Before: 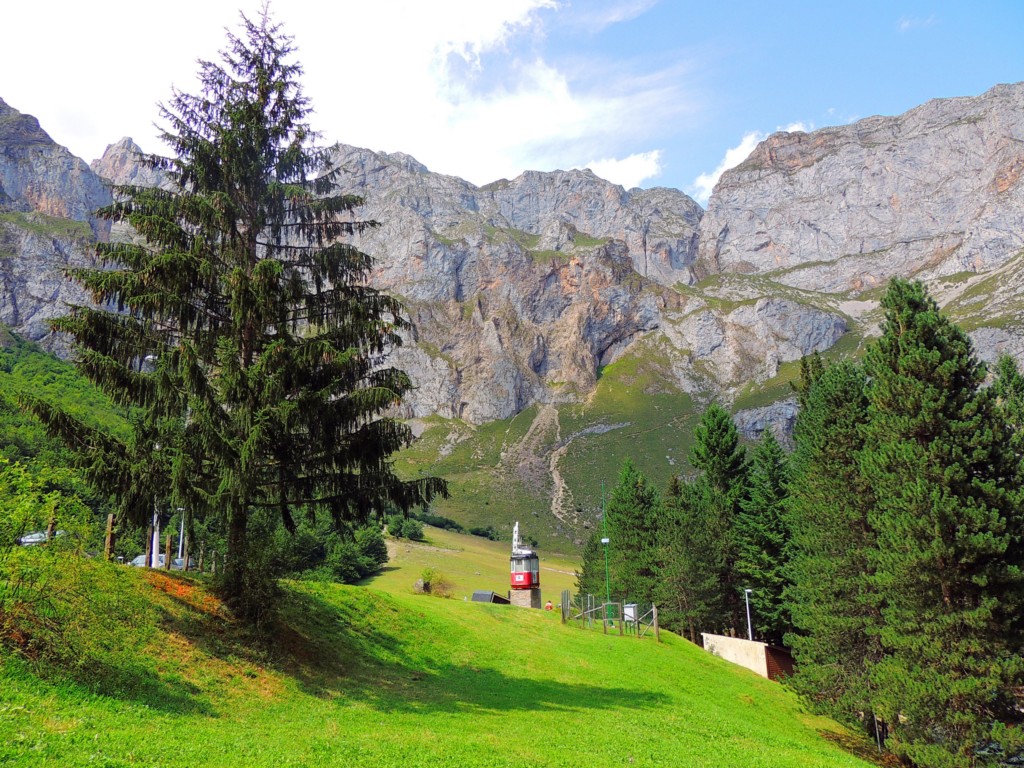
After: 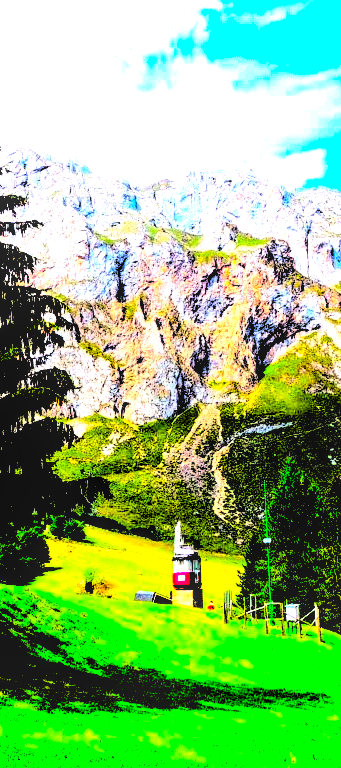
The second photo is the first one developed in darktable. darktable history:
contrast brightness saturation: contrast 0.756, brightness -0.995, saturation 0.996
local contrast: highlights 63%, detail 143%, midtone range 0.426
levels: levels [0.514, 0.759, 1]
color balance rgb: shadows lift › luminance -9.078%, global offset › luminance -0.483%, linear chroma grading › shadows 10.319%, linear chroma grading › highlights 9.496%, linear chroma grading › global chroma 14.366%, linear chroma grading › mid-tones 14.966%, perceptual saturation grading › global saturation 19.38%, perceptual brilliance grading › global brilliance 11.84%, global vibrance 20%
exposure: black level correction 0.011, exposure 1.086 EV, compensate highlight preservation false
crop: left 33.015%, right 33.658%
